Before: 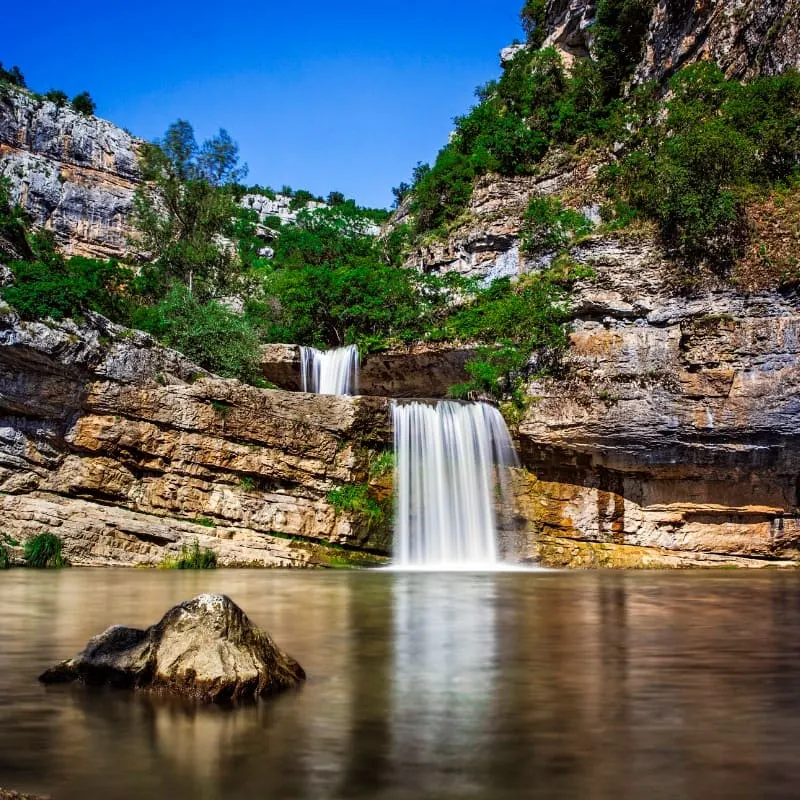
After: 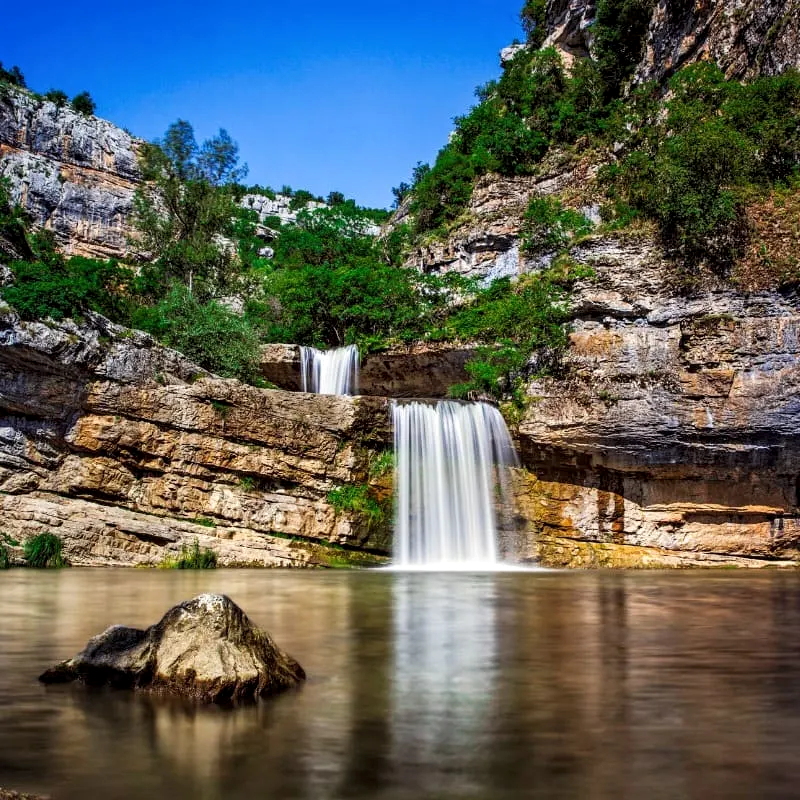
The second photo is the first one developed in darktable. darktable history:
local contrast: highlights 101%, shadows 100%, detail 120%, midtone range 0.2
